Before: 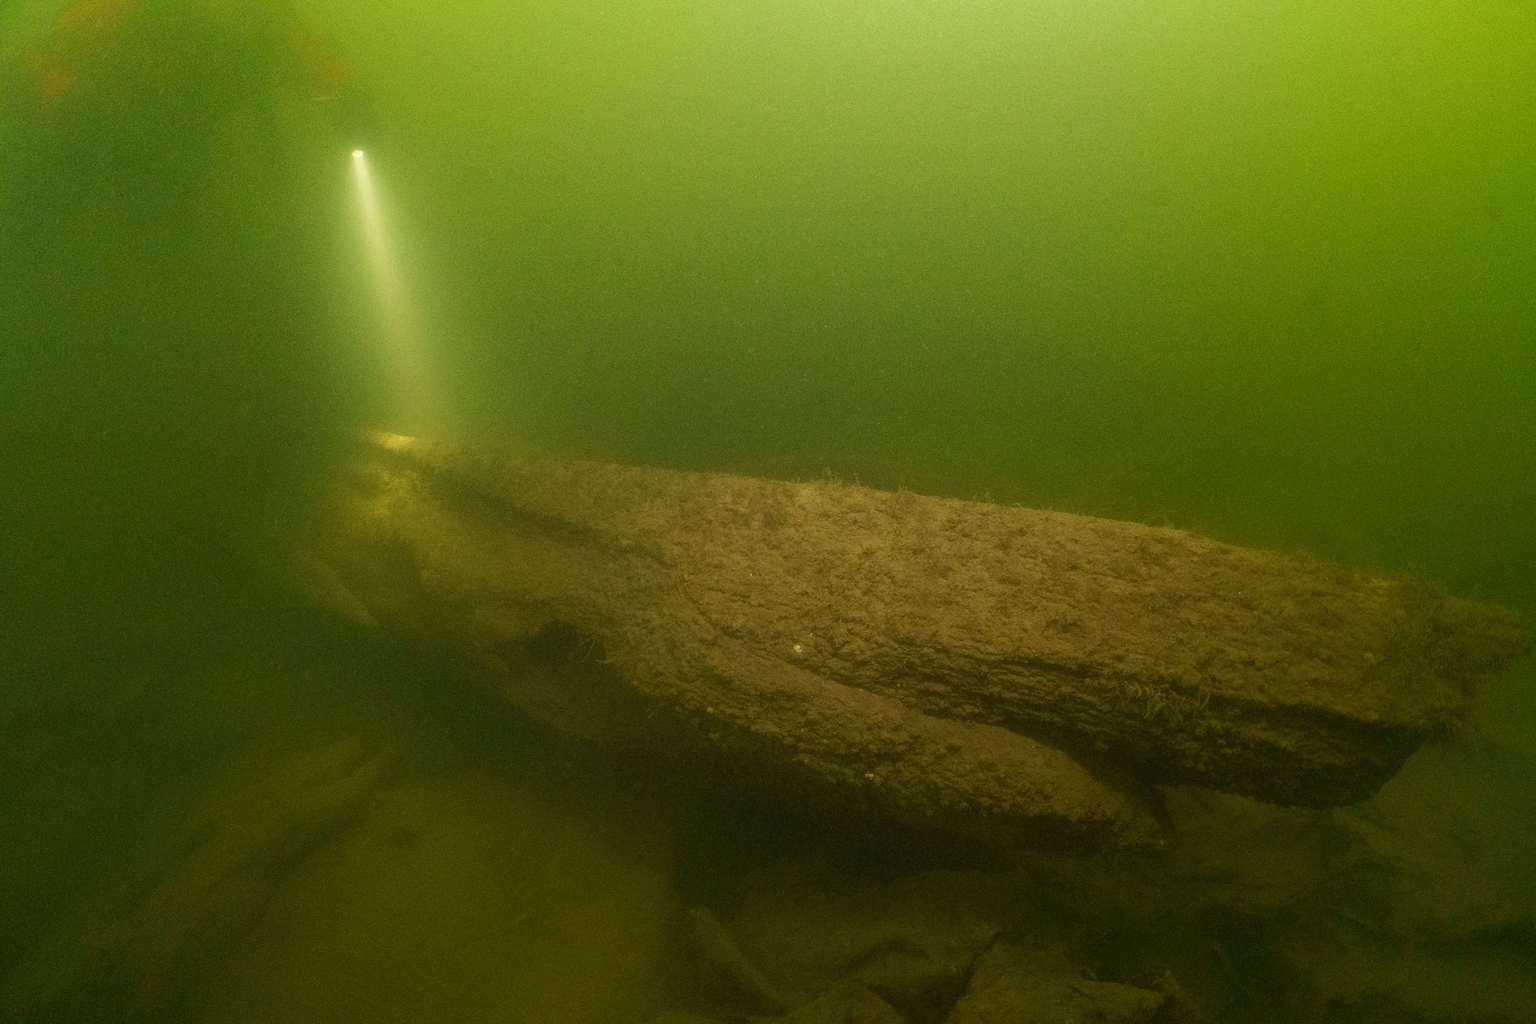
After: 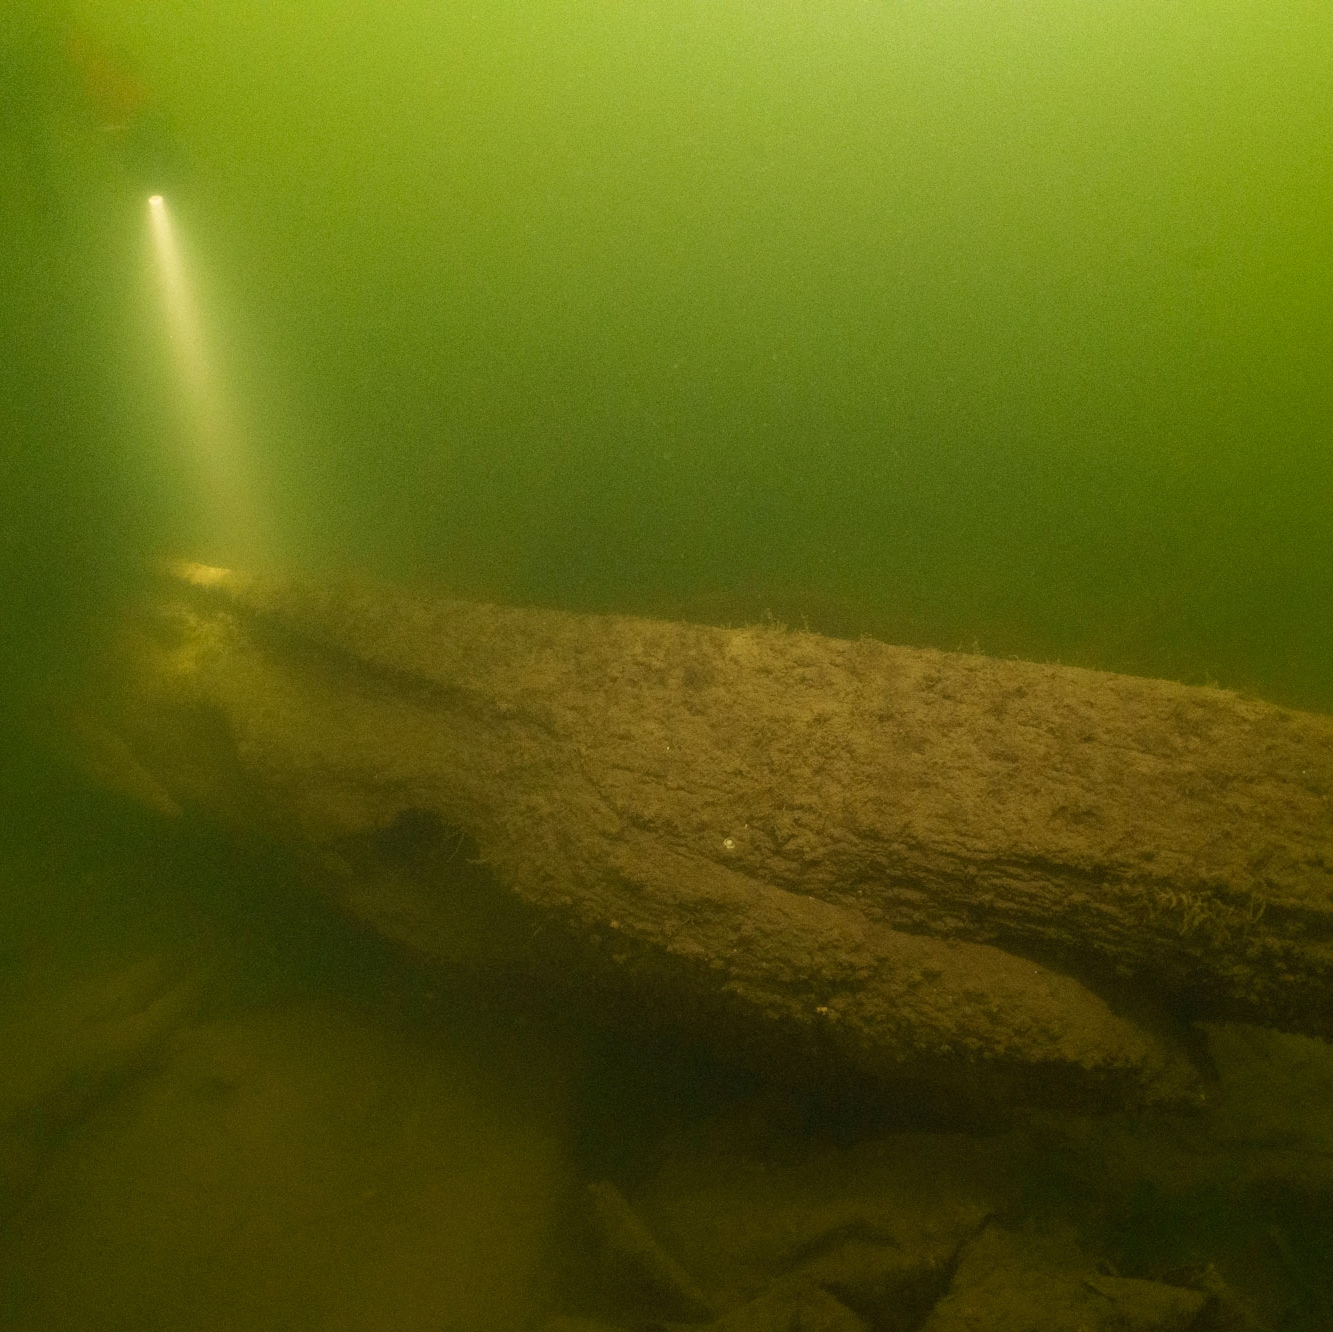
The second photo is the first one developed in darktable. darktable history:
color correction: highlights a* 3.84, highlights b* 5.07
crop and rotate: left 15.546%, right 17.787%
